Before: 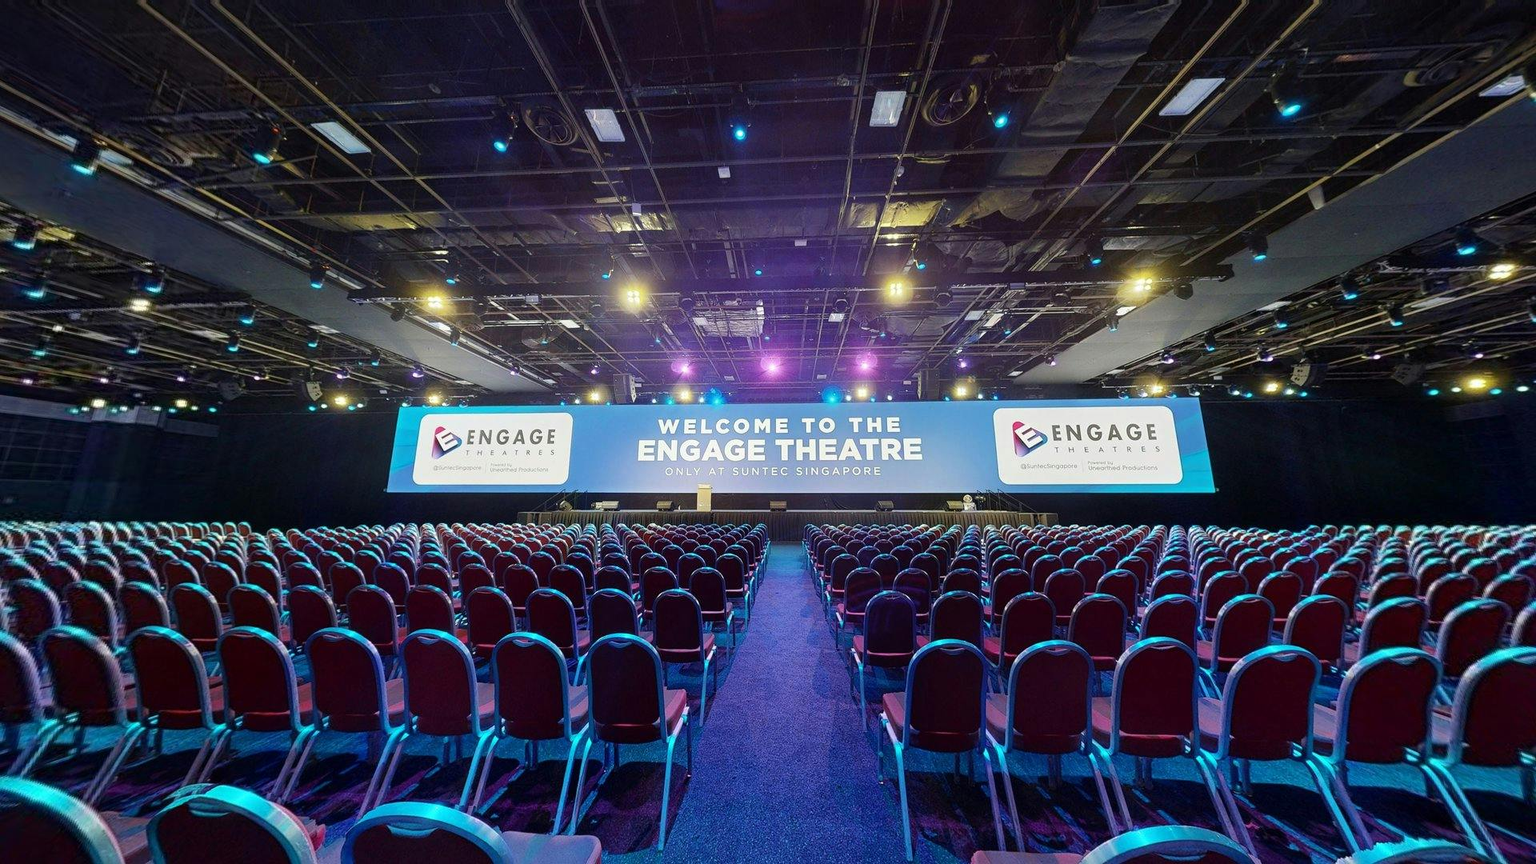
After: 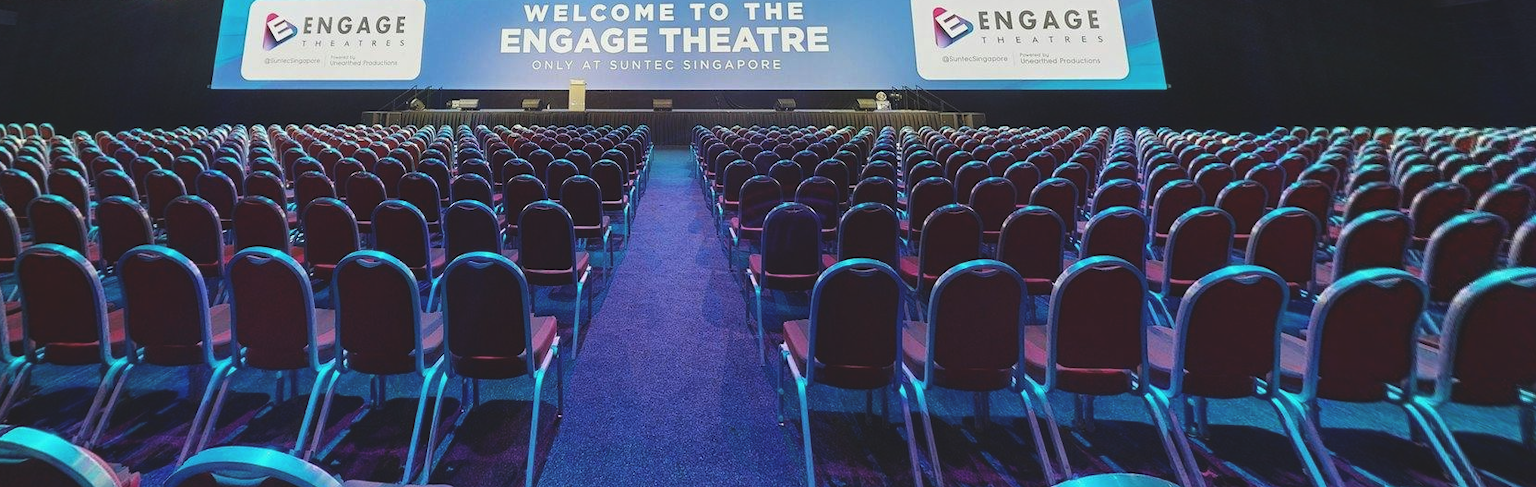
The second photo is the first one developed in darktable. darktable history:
exposure: black level correction -0.015, exposure -0.125 EV, compensate highlight preservation false
crop and rotate: left 13.306%, top 48.129%, bottom 2.928%
